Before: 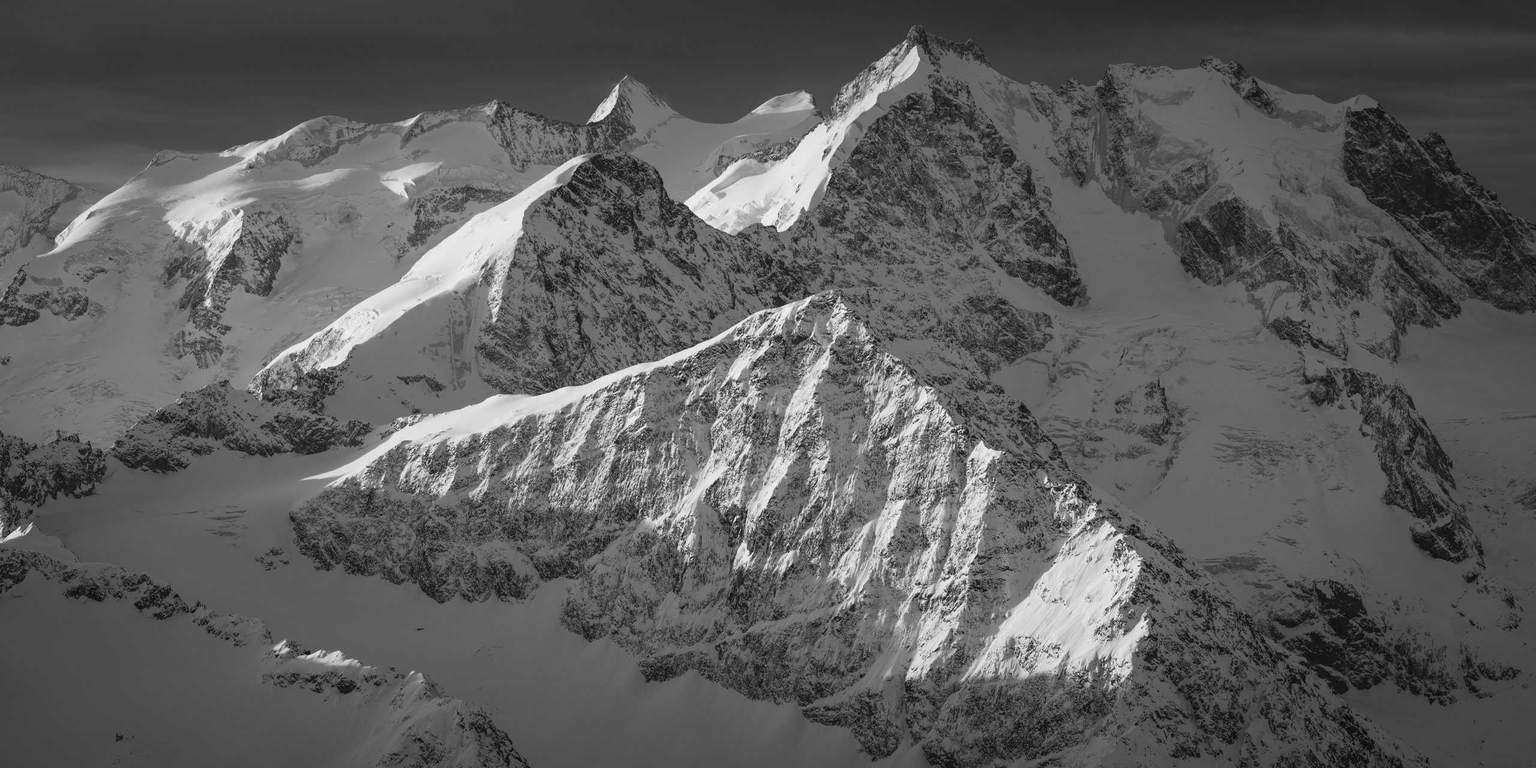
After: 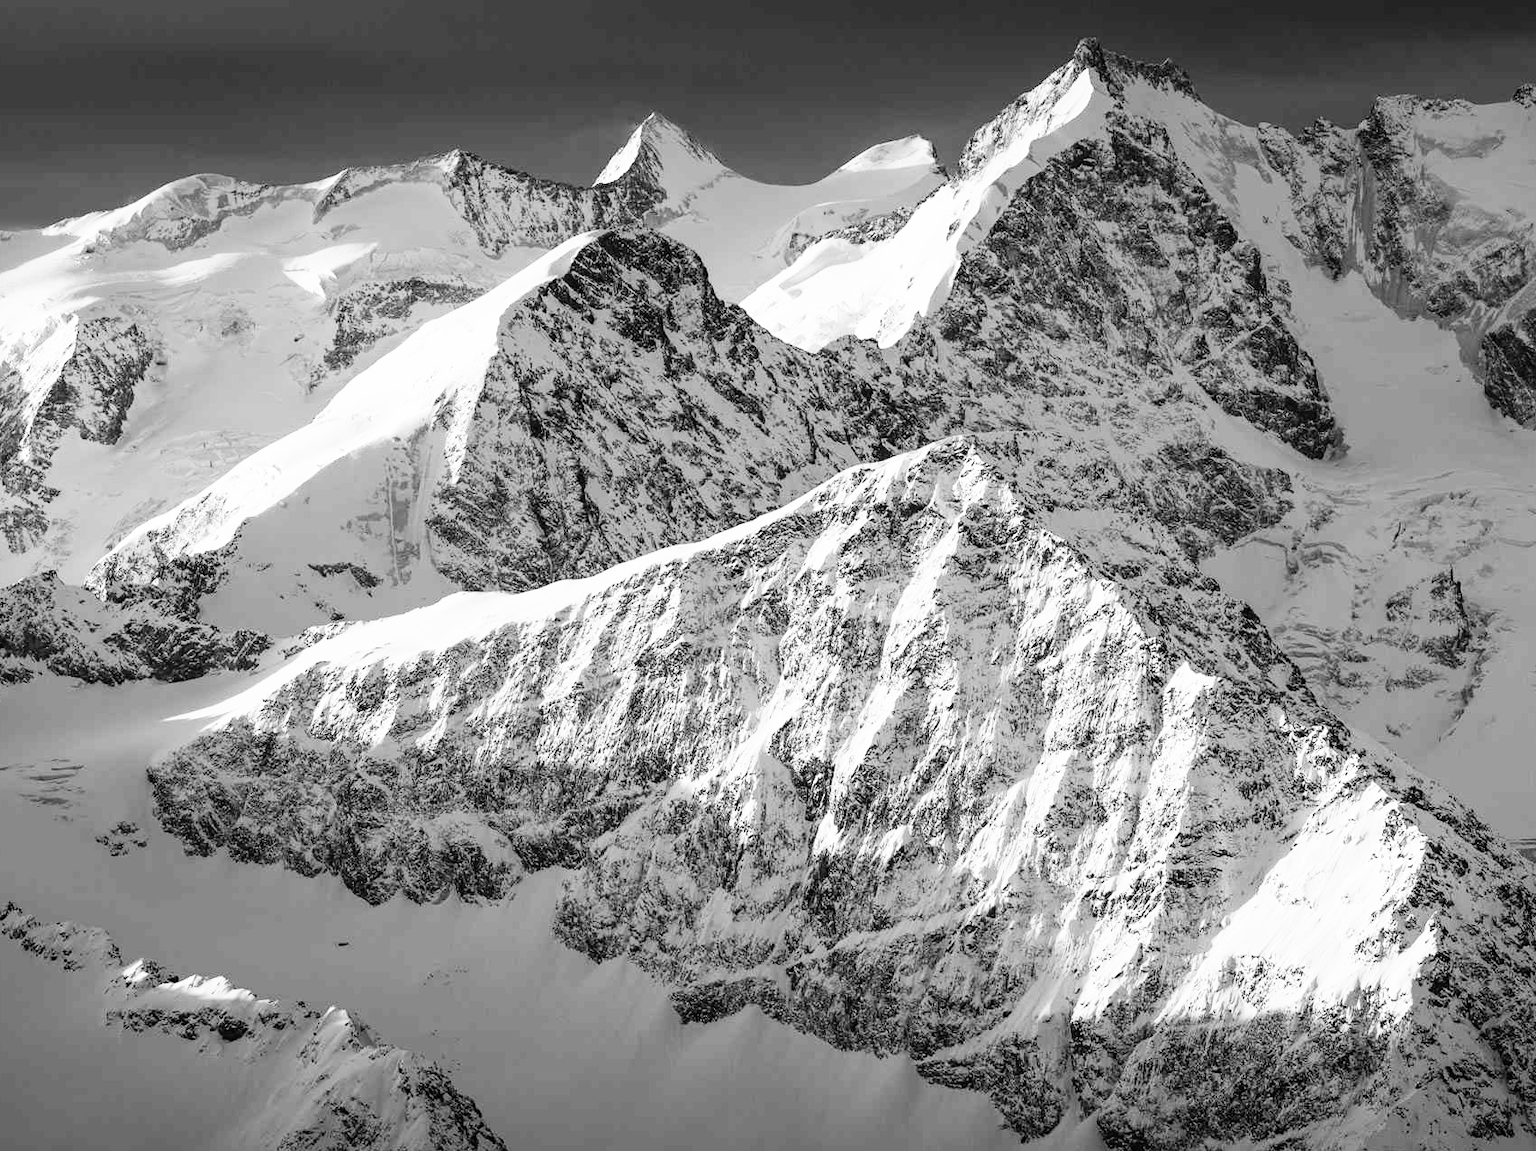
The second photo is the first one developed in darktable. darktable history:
crop and rotate: left 12.471%, right 20.865%
base curve: curves: ch0 [(0, 0) (0.007, 0.004) (0.027, 0.03) (0.046, 0.07) (0.207, 0.54) (0.442, 0.872) (0.673, 0.972) (1, 1)], preserve colors none
